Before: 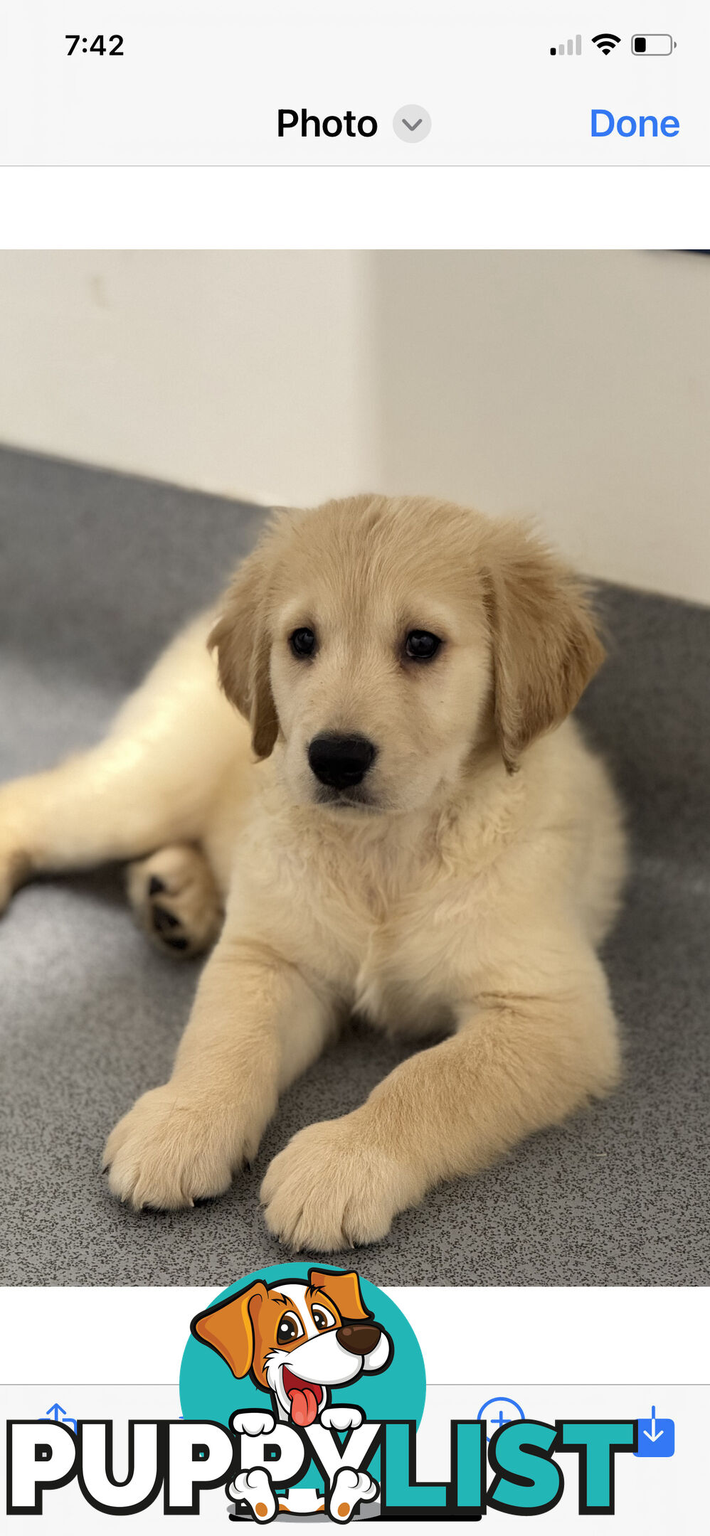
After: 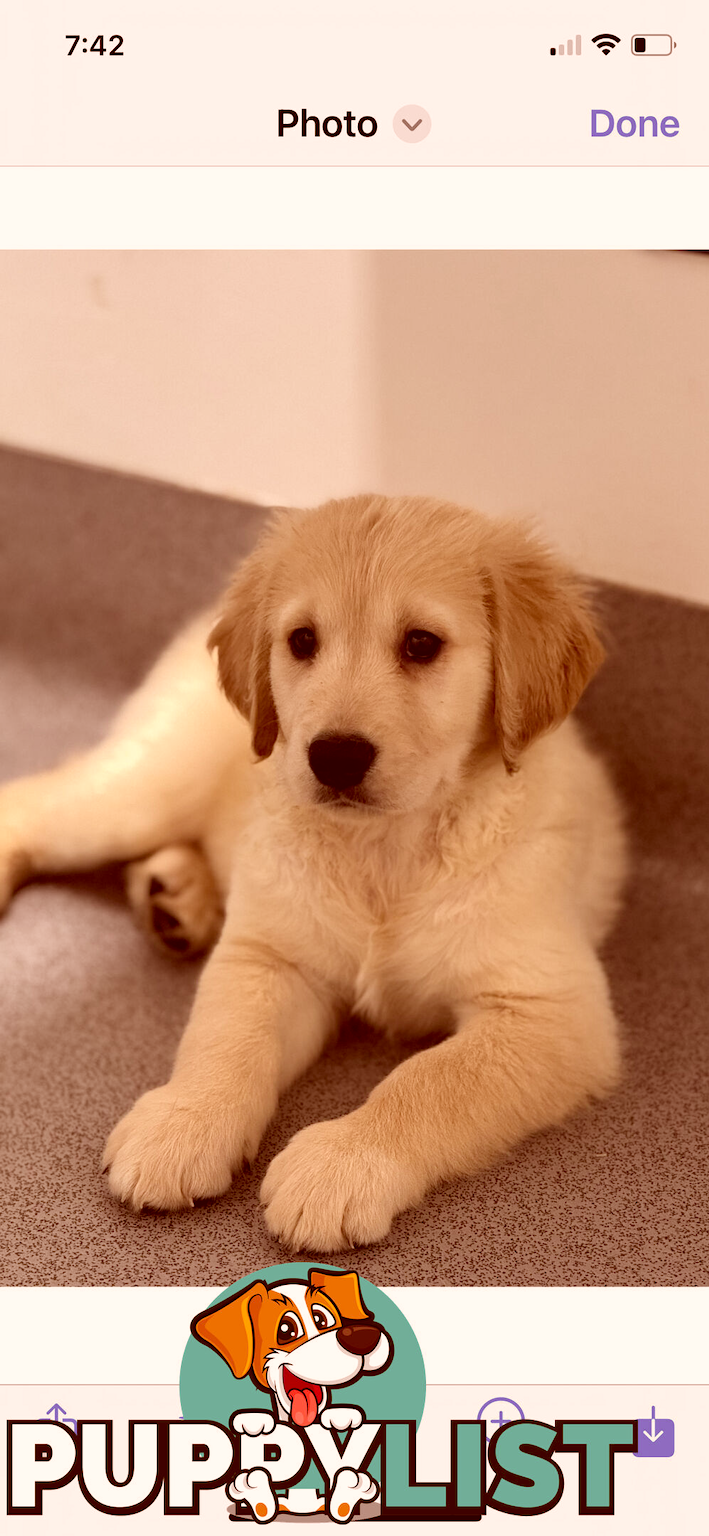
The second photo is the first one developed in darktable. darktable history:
color correction: highlights a* 9.2, highlights b* 8.82, shadows a* 39.46, shadows b* 39.78, saturation 0.78
